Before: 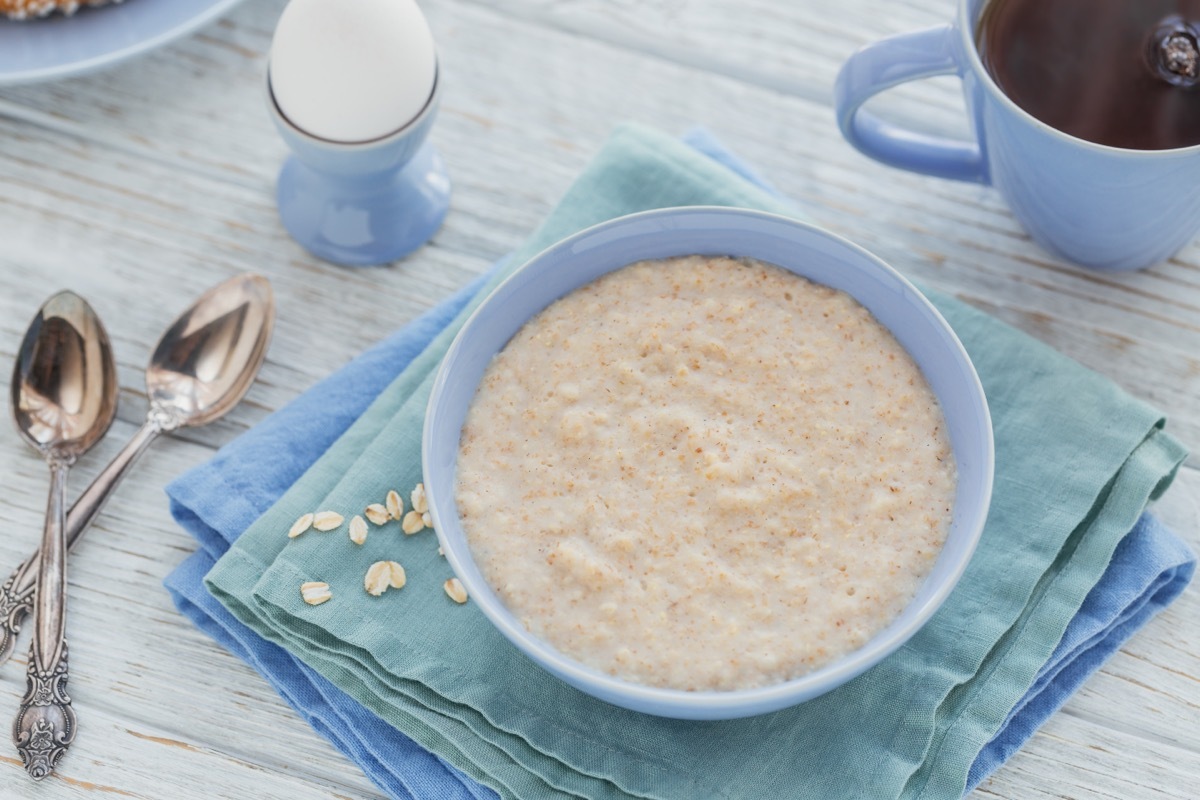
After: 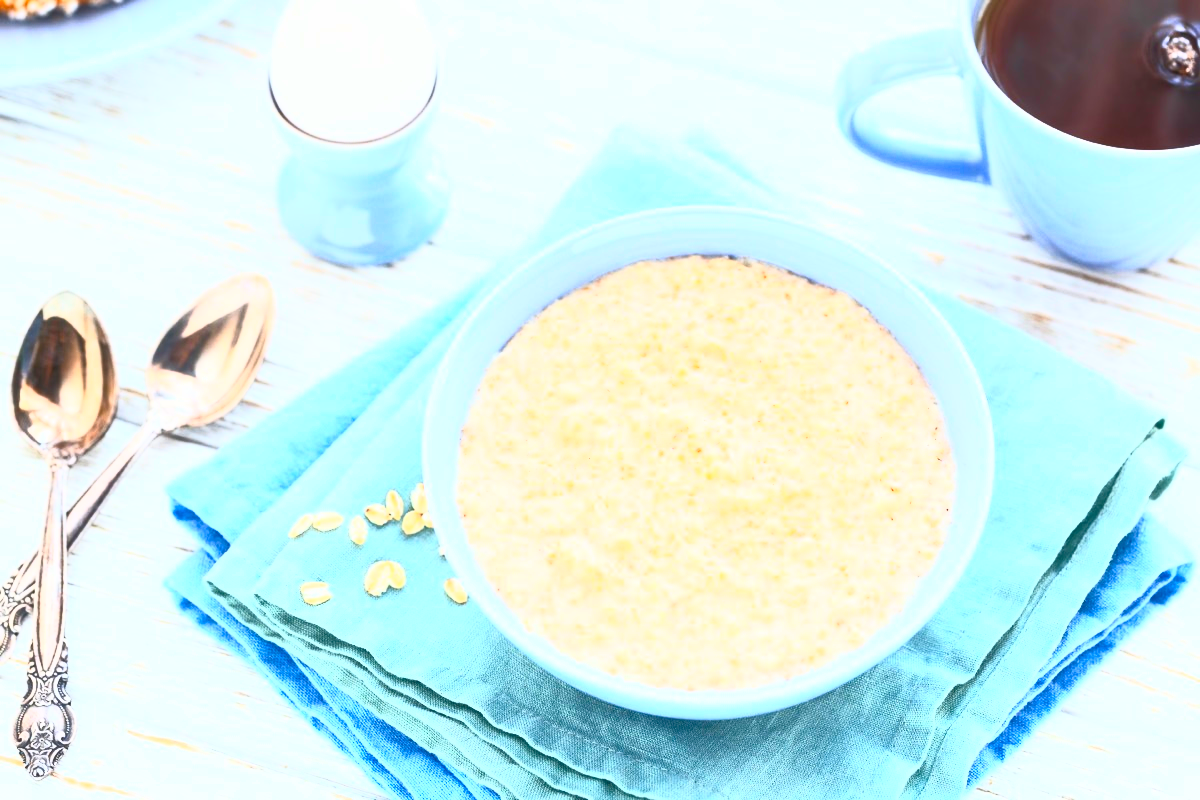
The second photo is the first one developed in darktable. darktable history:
contrast brightness saturation: contrast 0.994, brightness 0.99, saturation 0.999
